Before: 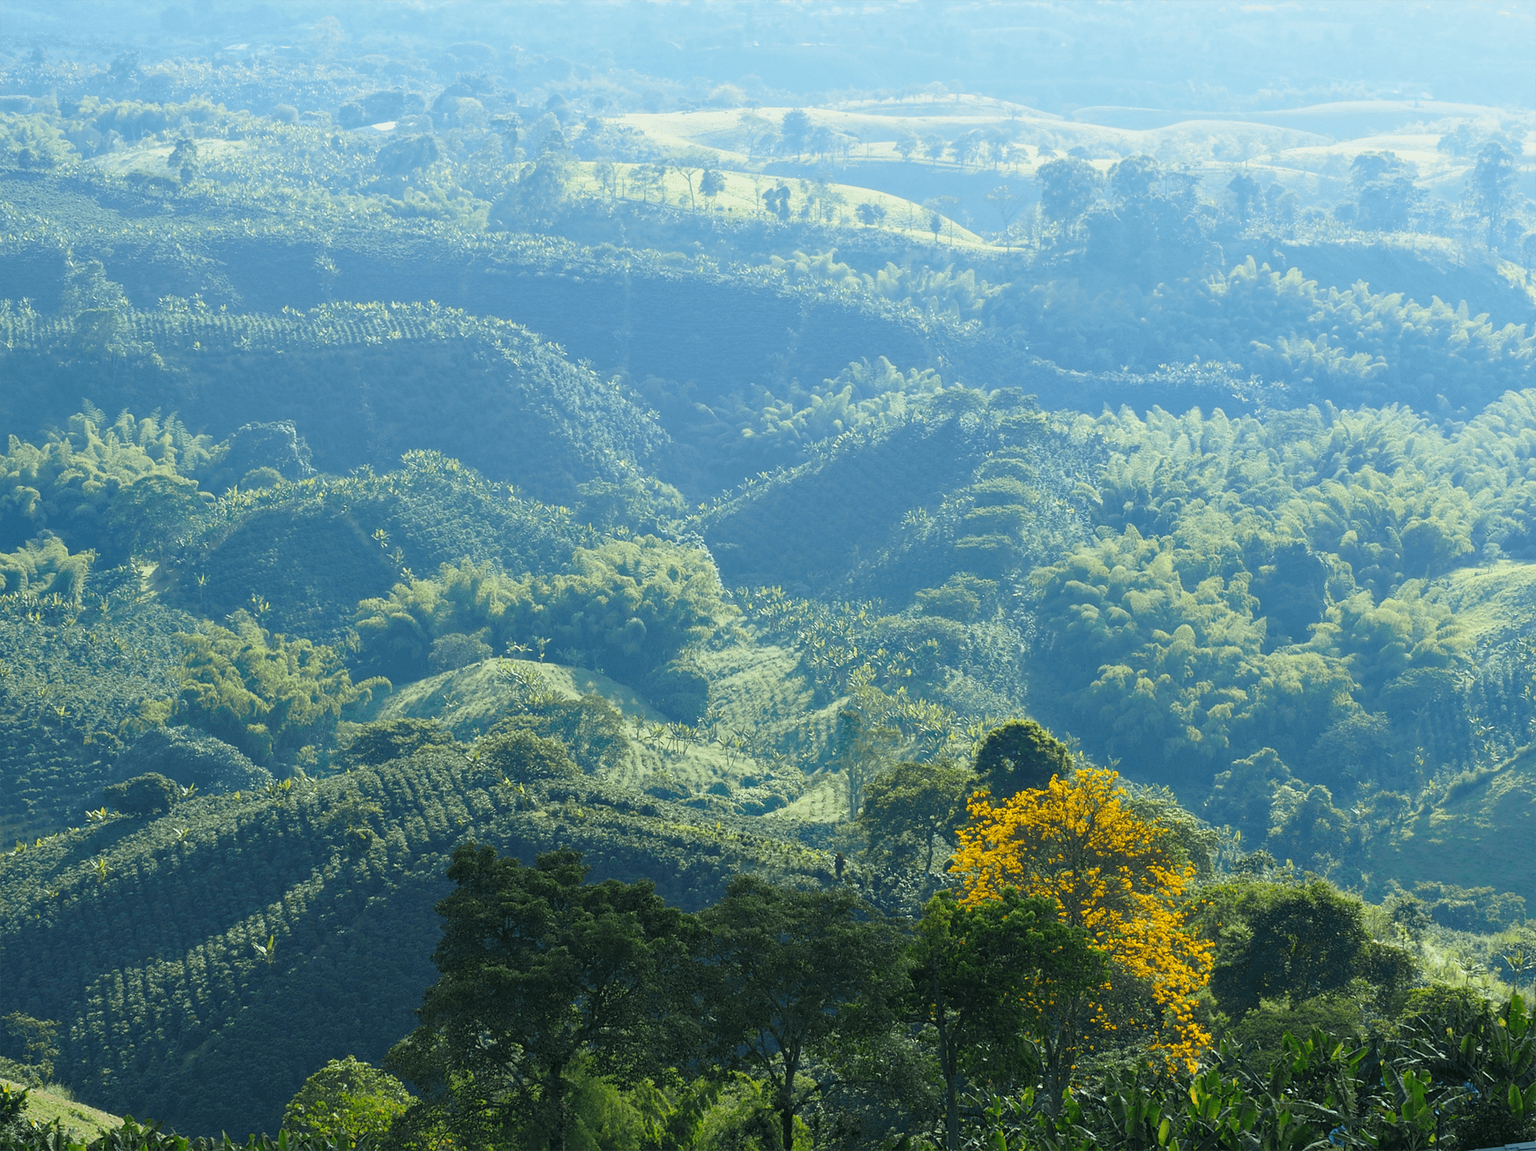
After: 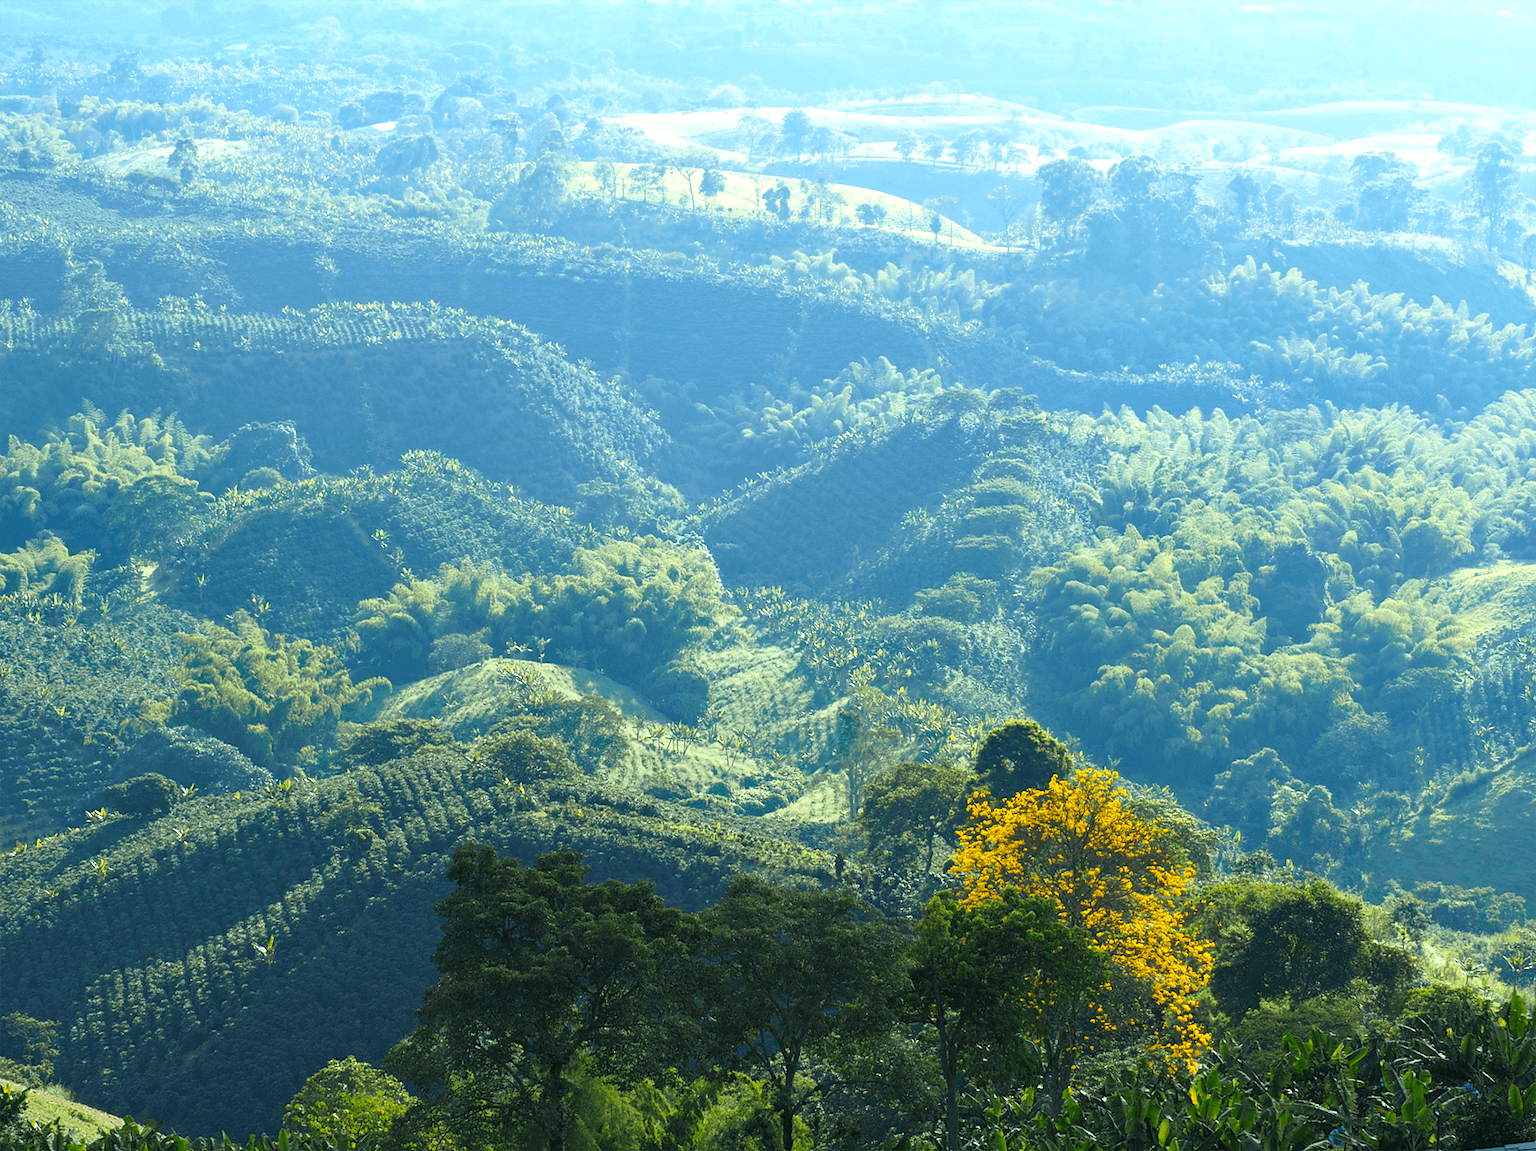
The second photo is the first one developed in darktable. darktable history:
color balance rgb: perceptual saturation grading › global saturation 0.676%, perceptual brilliance grading › highlights 11.724%, global vibrance 20%
